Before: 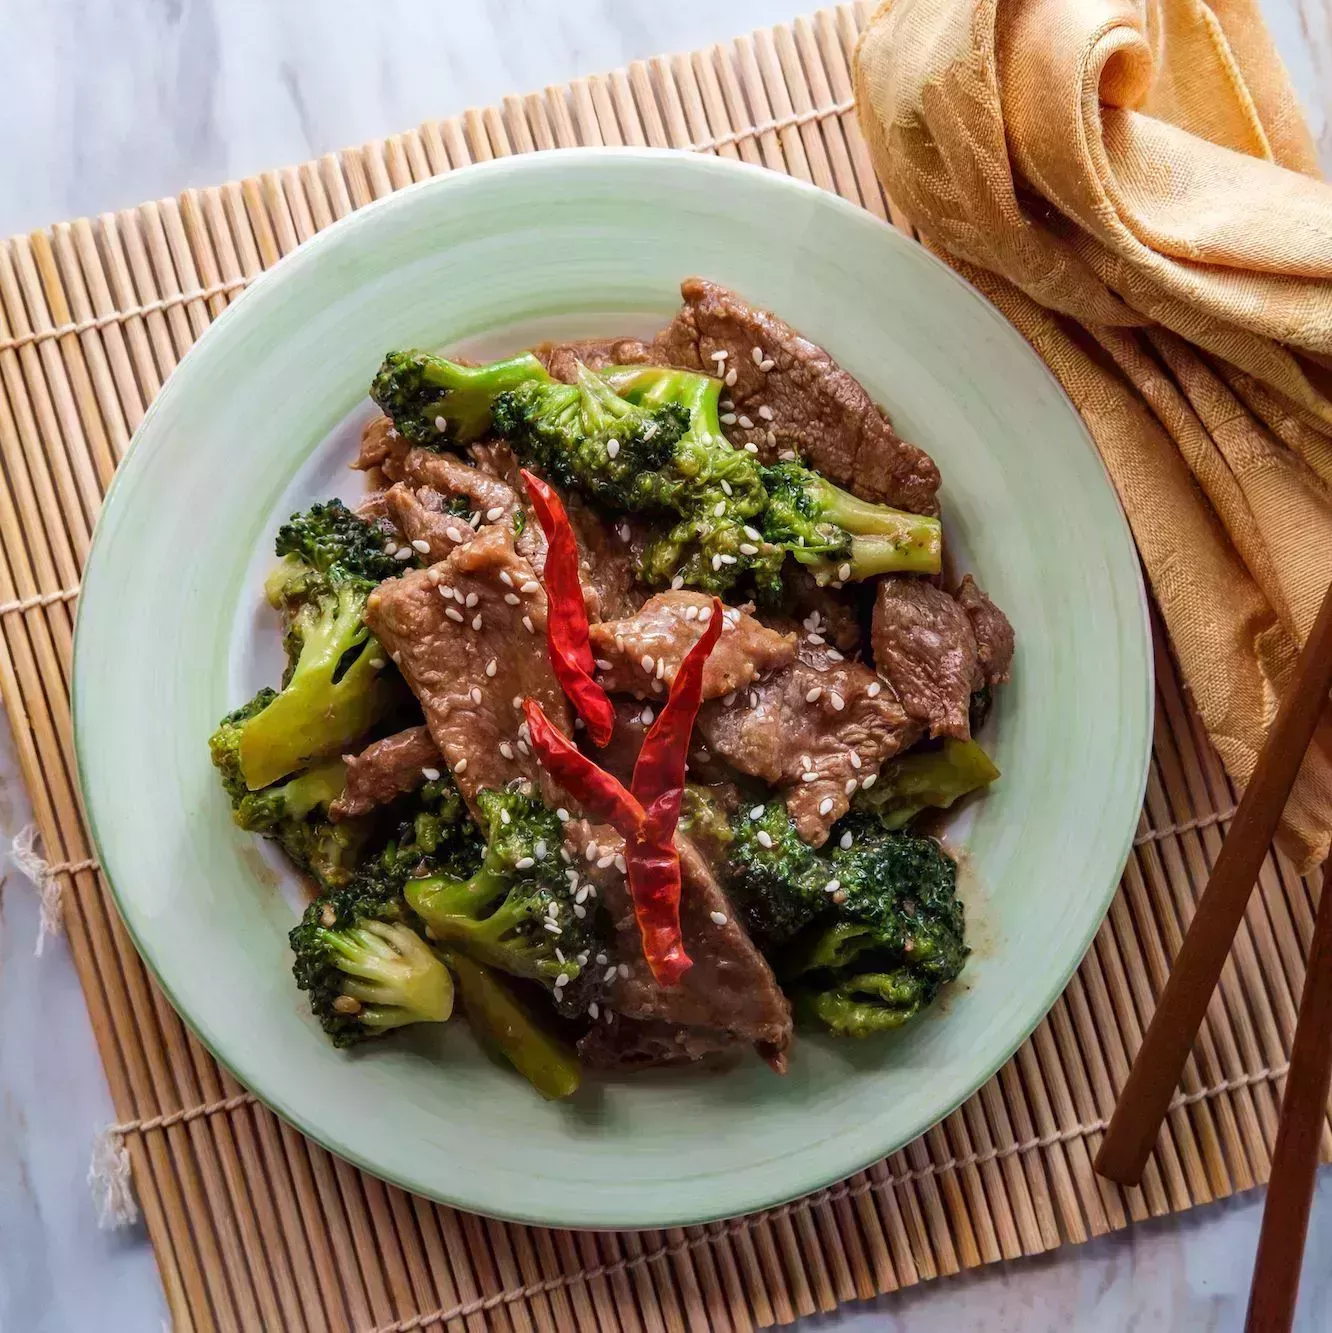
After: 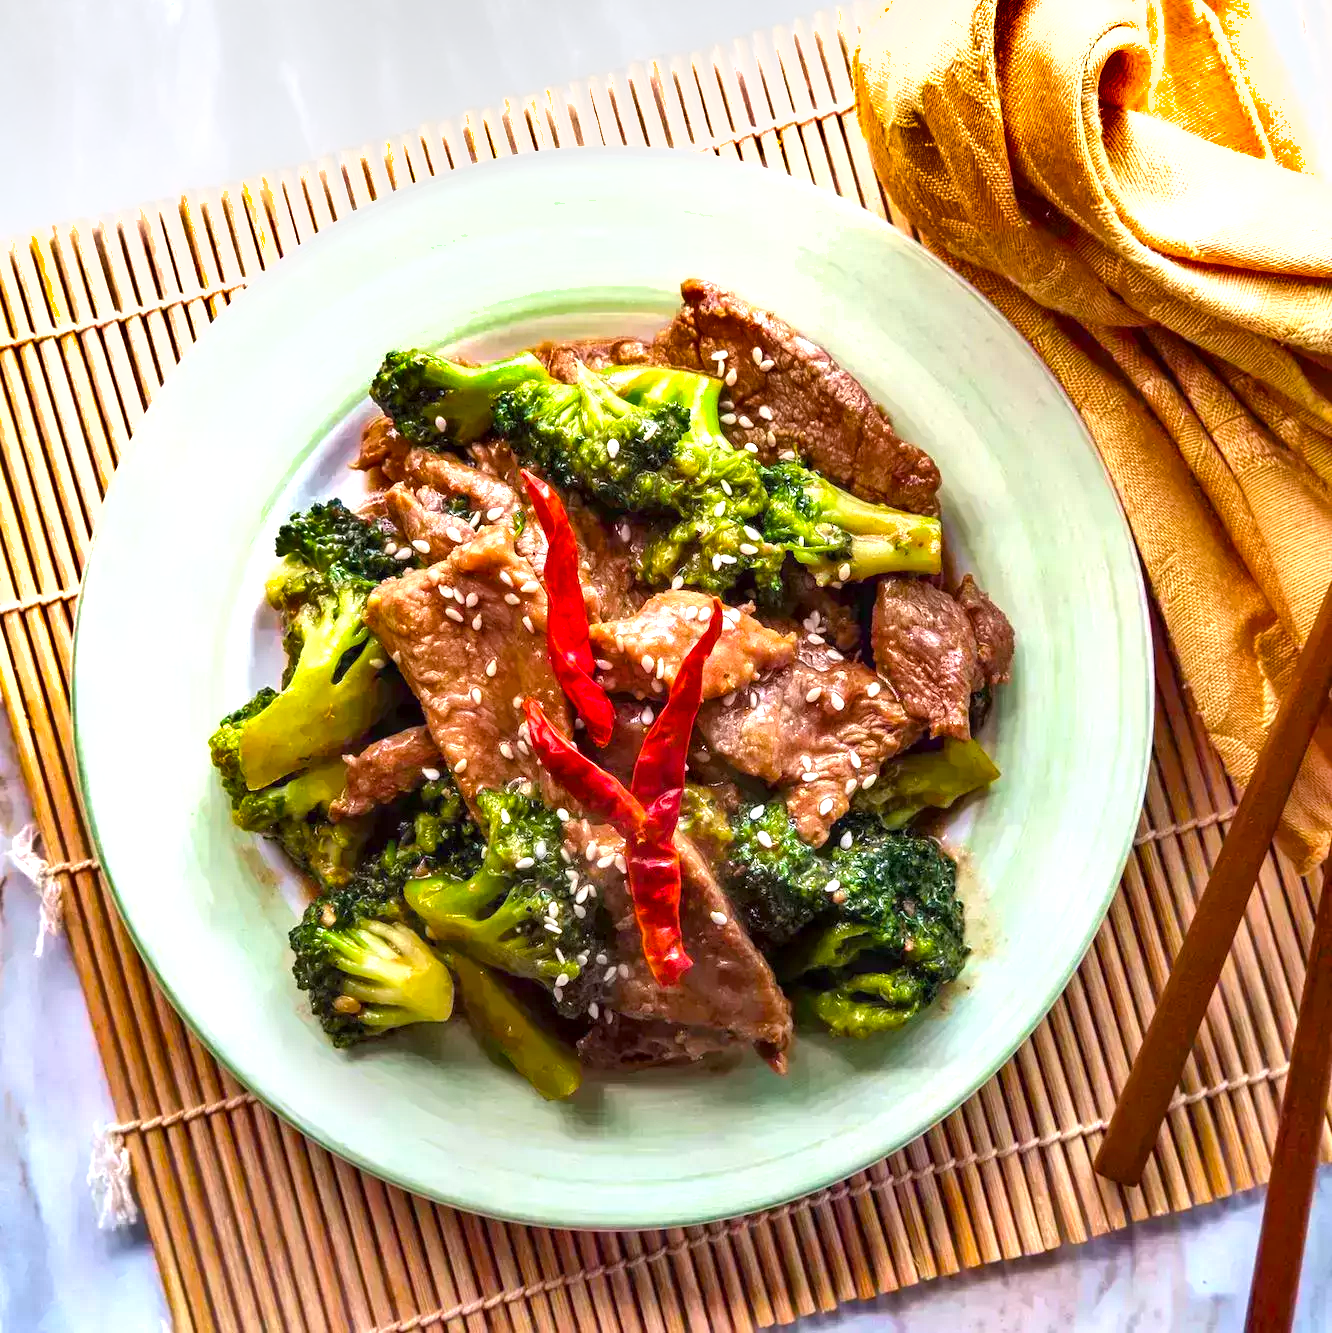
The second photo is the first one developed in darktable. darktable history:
shadows and highlights: shadows 5.7, soften with gaussian
color balance rgb: perceptual saturation grading › global saturation 29.718%, perceptual brilliance grading › global brilliance 2.826%, perceptual brilliance grading › highlights -3.431%, perceptual brilliance grading › shadows 3.062%
exposure: black level correction 0, exposure 1.106 EV, compensate highlight preservation false
tone equalizer: edges refinement/feathering 500, mask exposure compensation -1.57 EV, preserve details no
local contrast: highlights 101%, shadows 98%, detail 120%, midtone range 0.2
